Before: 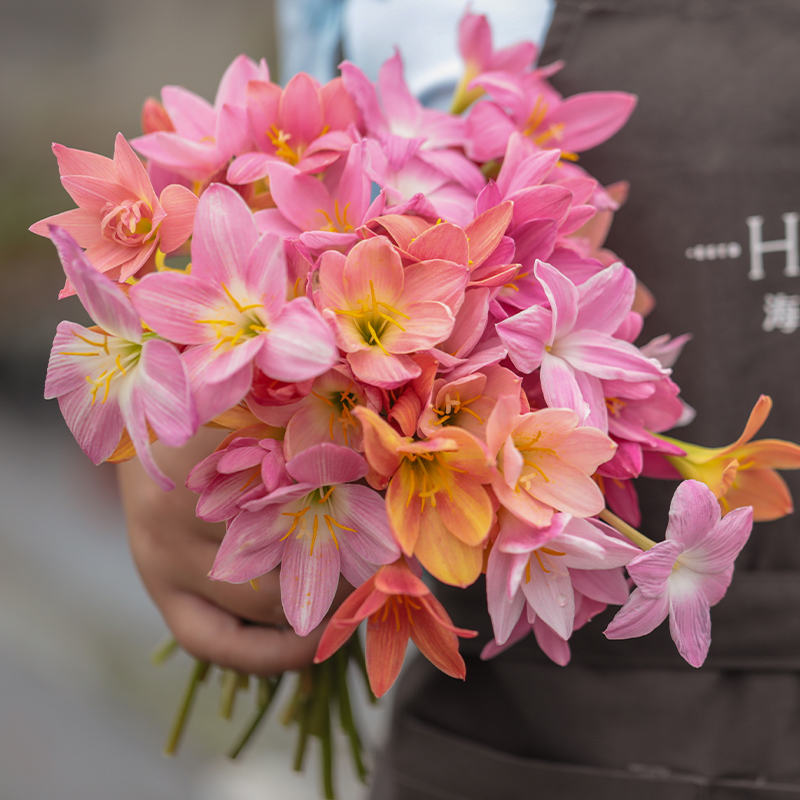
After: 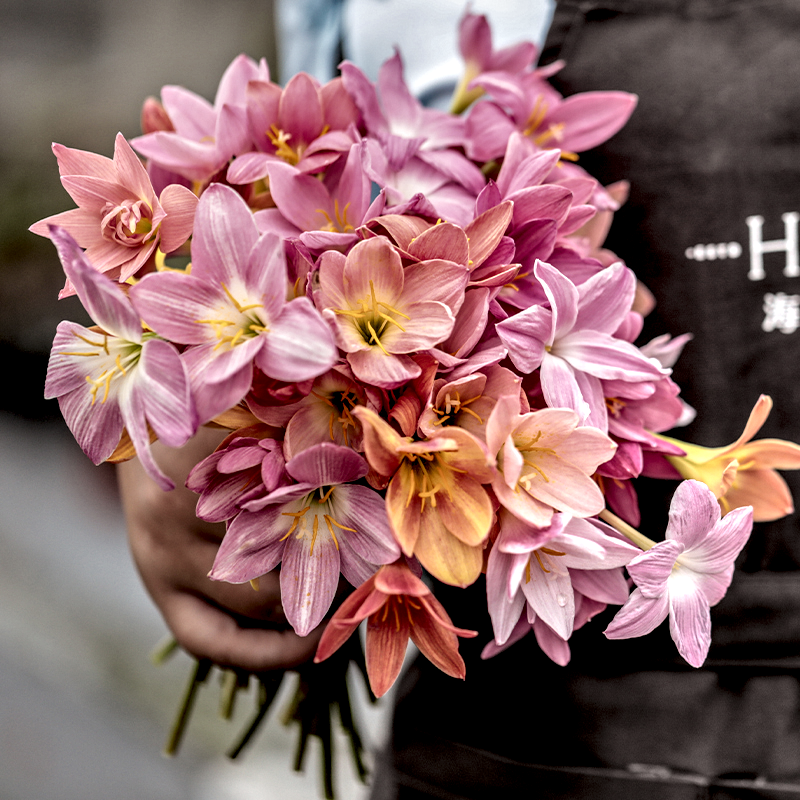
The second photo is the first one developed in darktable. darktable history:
filmic rgb: black relative exposure -7.32 EV, white relative exposure 5.09 EV, hardness 3.2
local contrast: highlights 115%, shadows 42%, detail 293%
tone equalizer: -8 EV -0.002 EV, -7 EV 0.005 EV, -6 EV -0.008 EV, -5 EV 0.007 EV, -4 EV -0.042 EV, -3 EV -0.233 EV, -2 EV -0.662 EV, -1 EV -0.983 EV, +0 EV -0.969 EV, smoothing diameter 2%, edges refinement/feathering 20, mask exposure compensation -1.57 EV, filter diffusion 5
